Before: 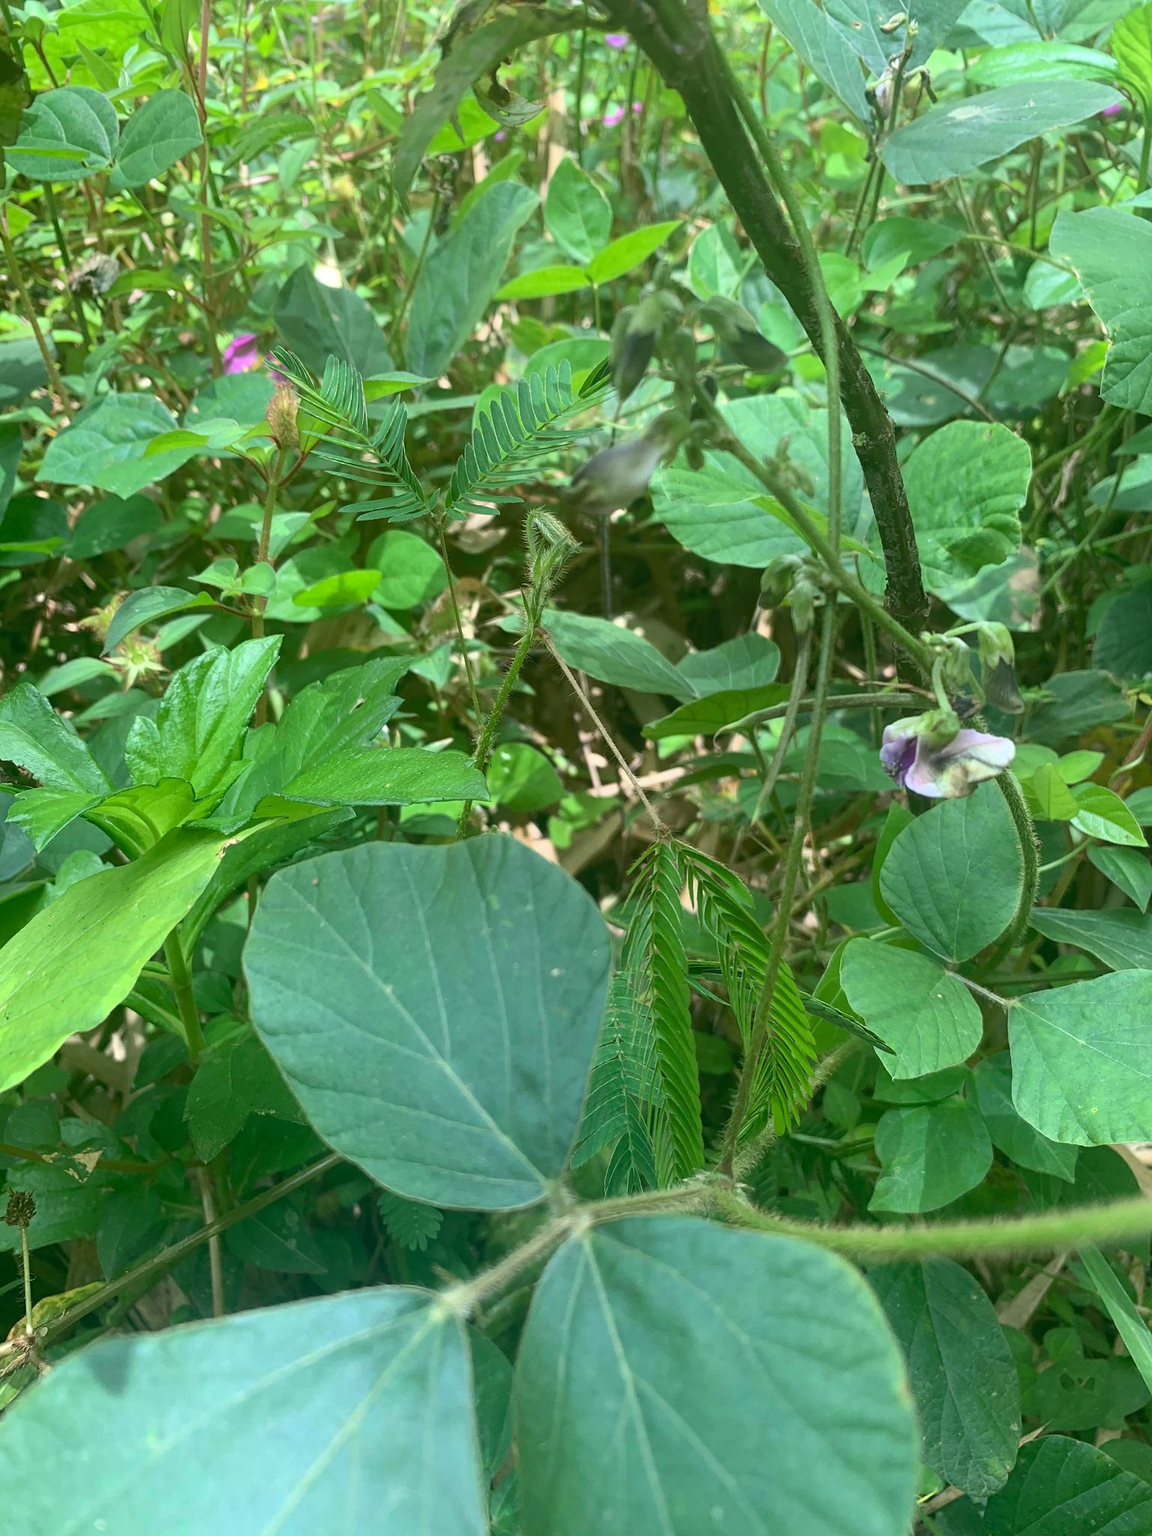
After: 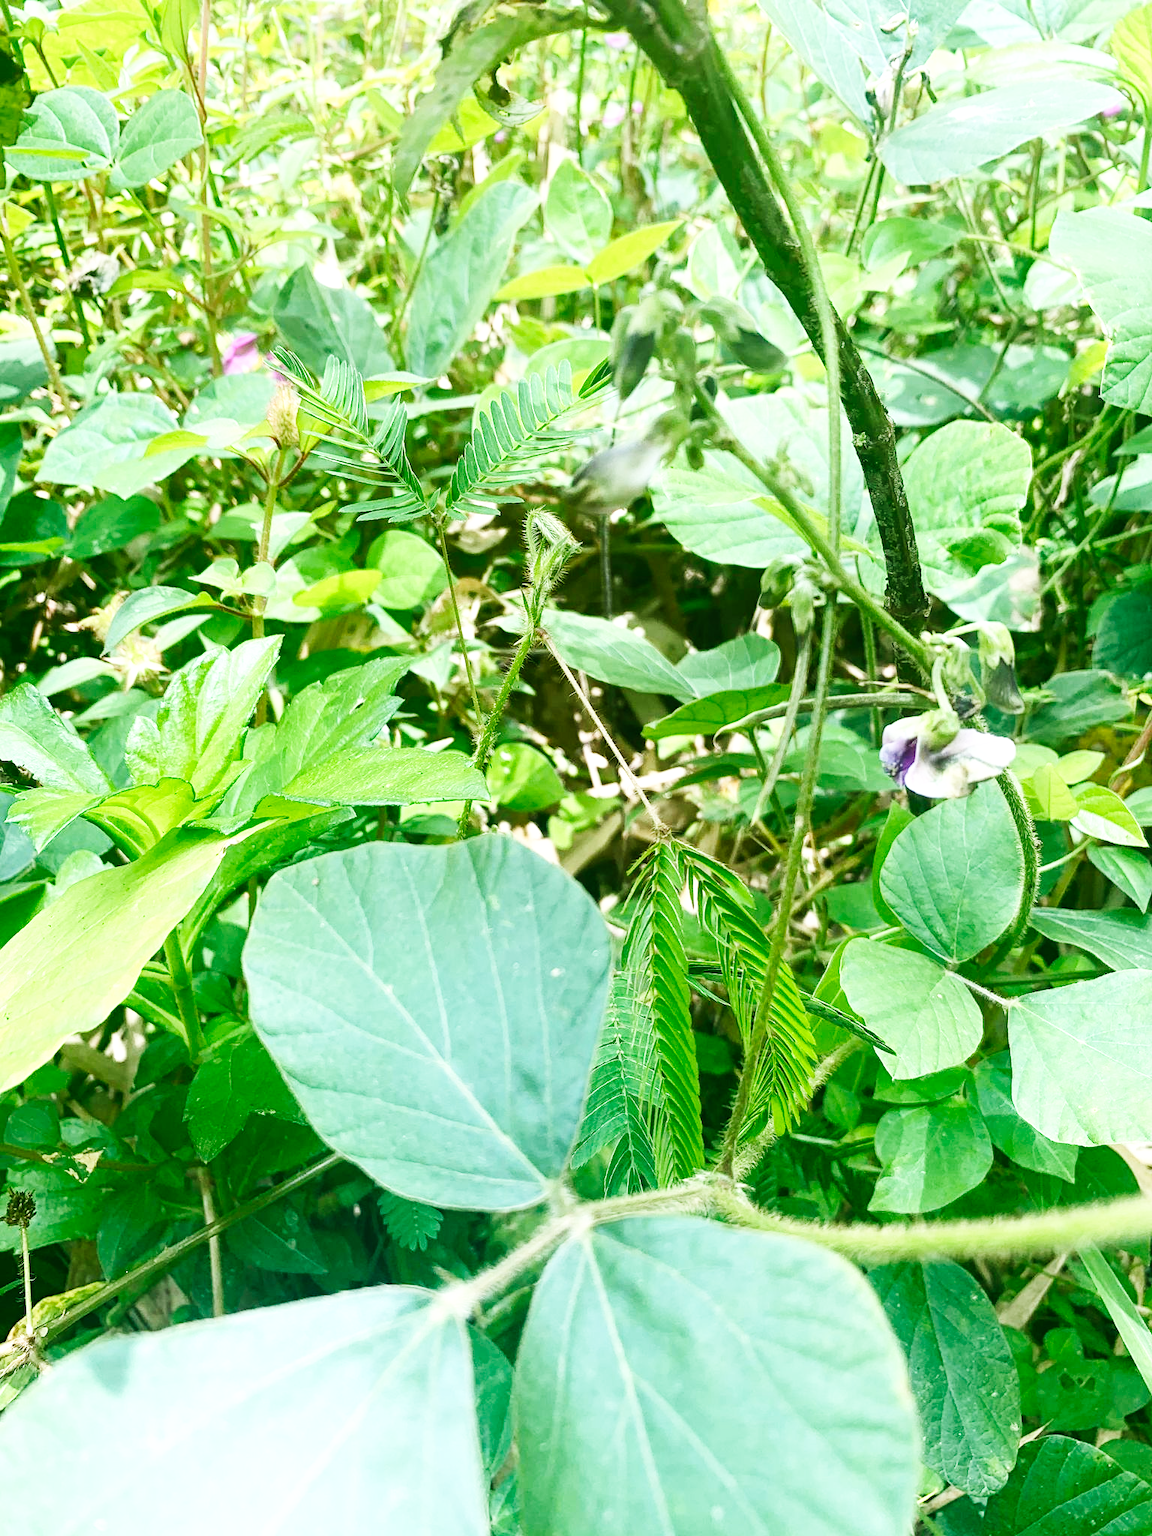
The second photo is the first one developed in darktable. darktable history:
base curve: curves: ch0 [(0, 0.003) (0.001, 0.002) (0.006, 0.004) (0.02, 0.022) (0.048, 0.086) (0.094, 0.234) (0.162, 0.431) (0.258, 0.629) (0.385, 0.8) (0.548, 0.918) (0.751, 0.988) (1, 1)], preserve colors none
tone equalizer: -8 EV -0.431 EV, -7 EV -0.399 EV, -6 EV -0.36 EV, -5 EV -0.251 EV, -3 EV 0.208 EV, -2 EV 0.339 EV, -1 EV 0.388 EV, +0 EV 0.426 EV, edges refinement/feathering 500, mask exposure compensation -1.57 EV, preserve details no
